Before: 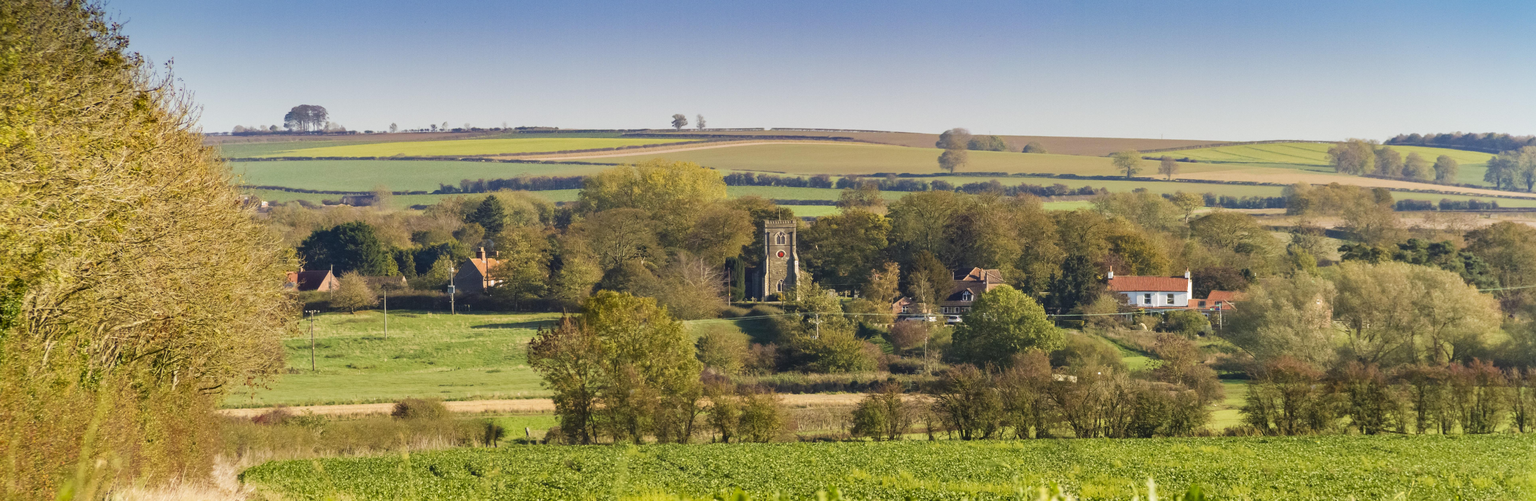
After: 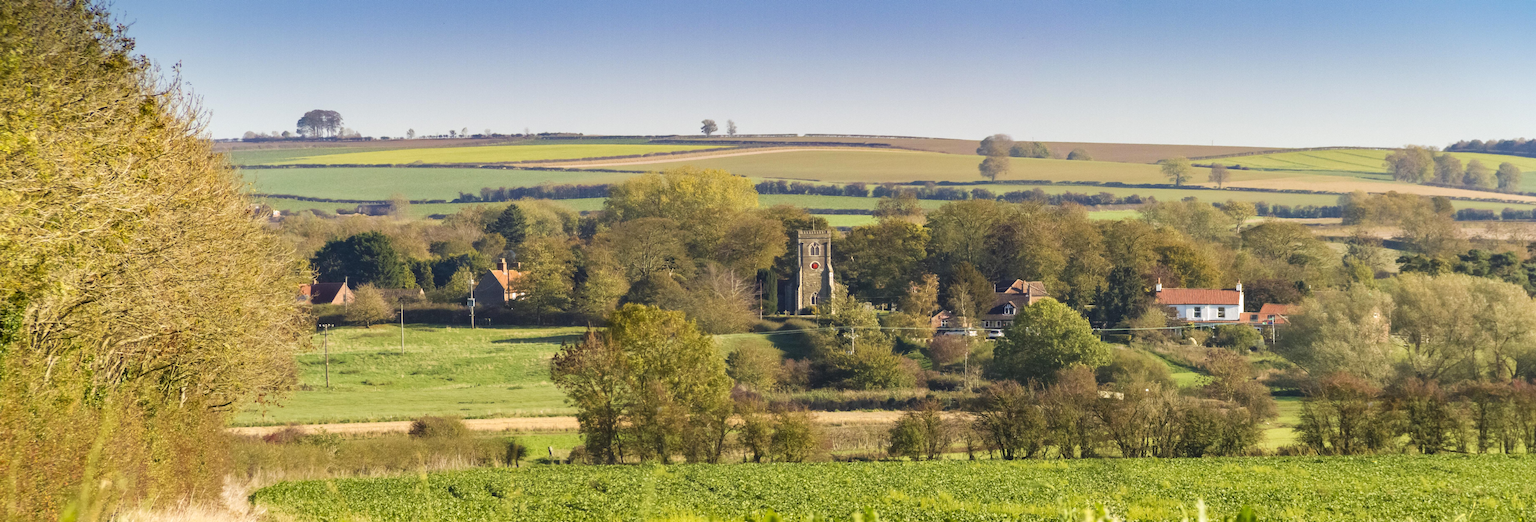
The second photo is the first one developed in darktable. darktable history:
crop: right 4.126%, bottom 0.031%
exposure: exposure 0.2 EV, compensate highlight preservation false
